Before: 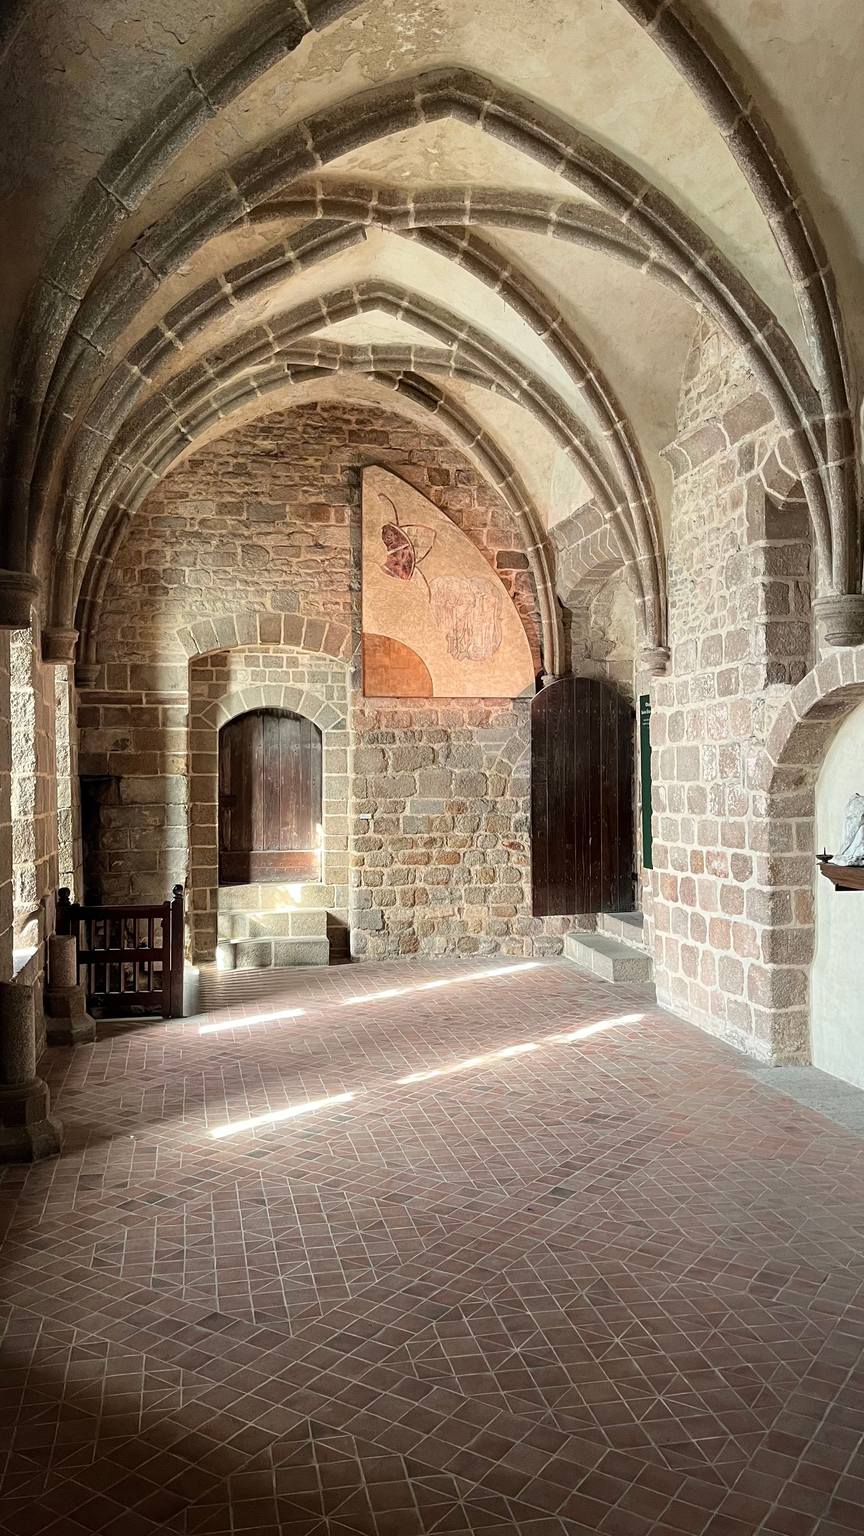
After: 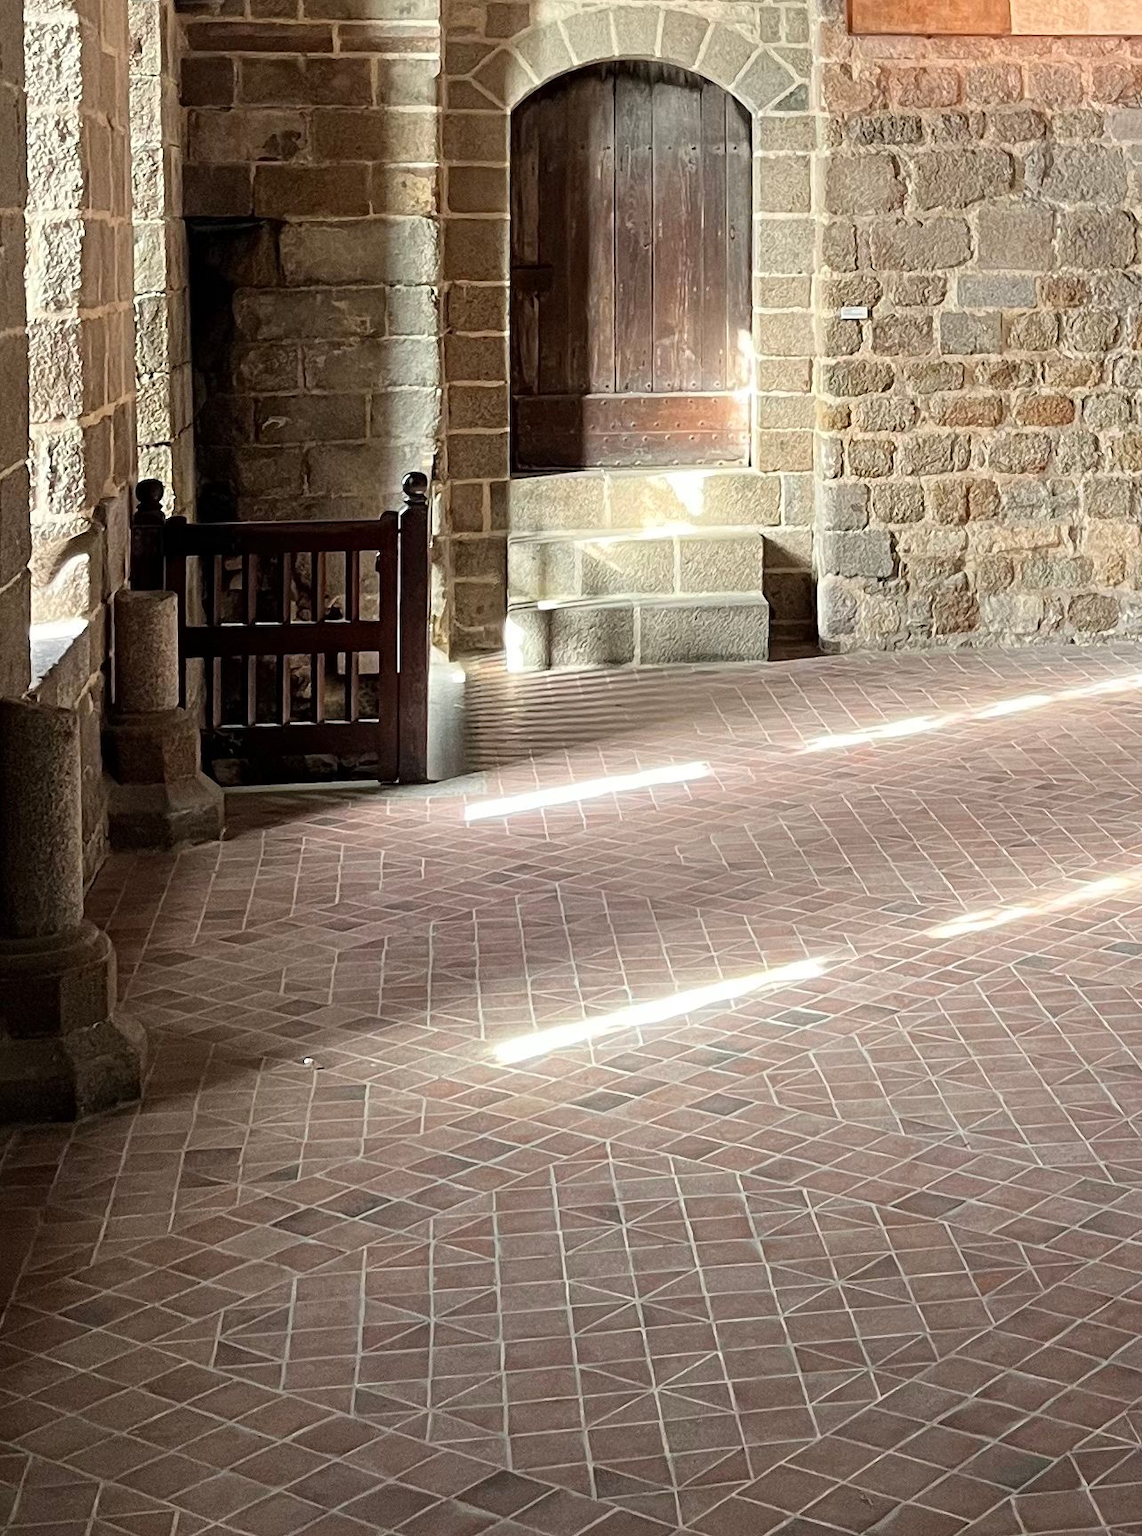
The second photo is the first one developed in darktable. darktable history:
crop: top 44.441%, right 43.304%, bottom 12.704%
